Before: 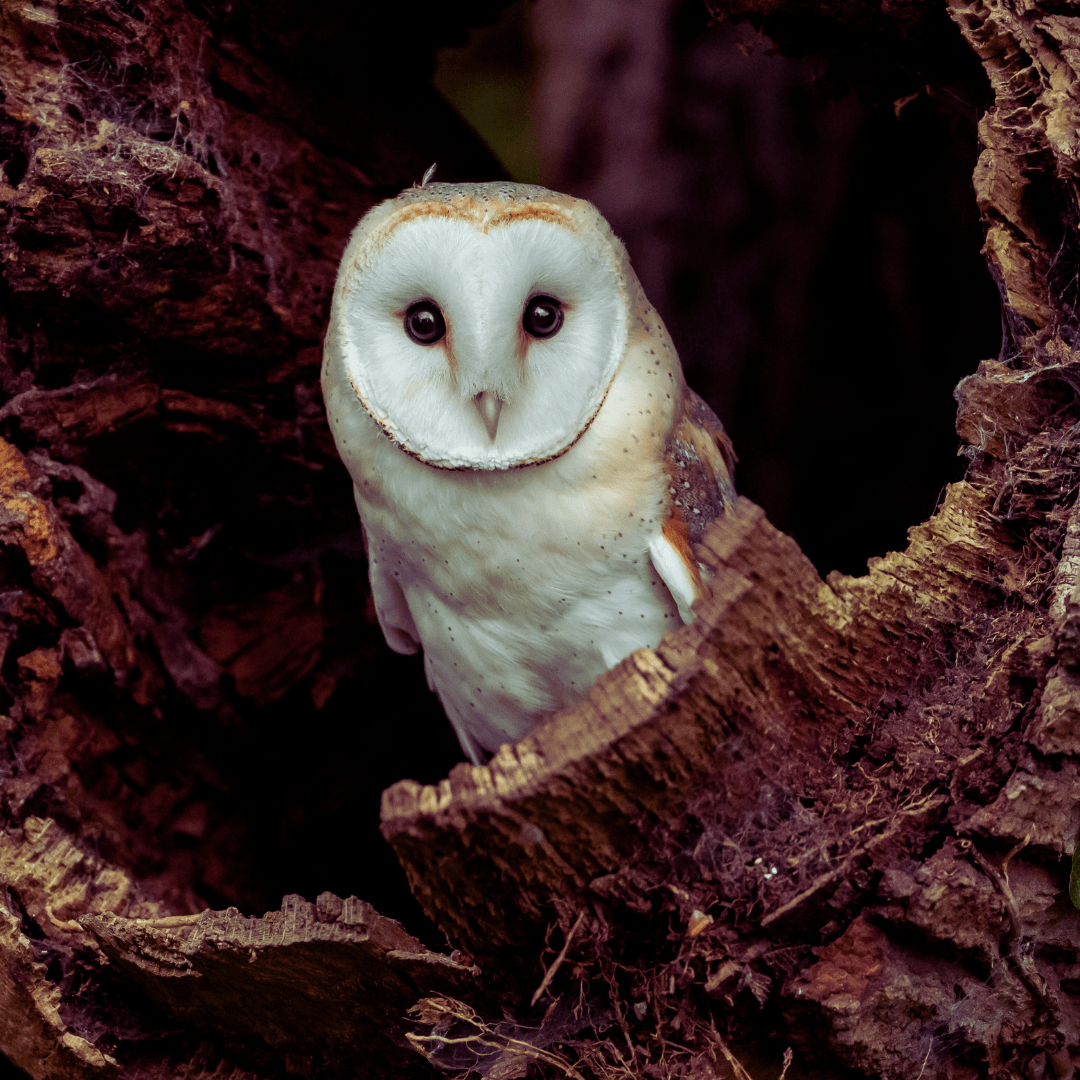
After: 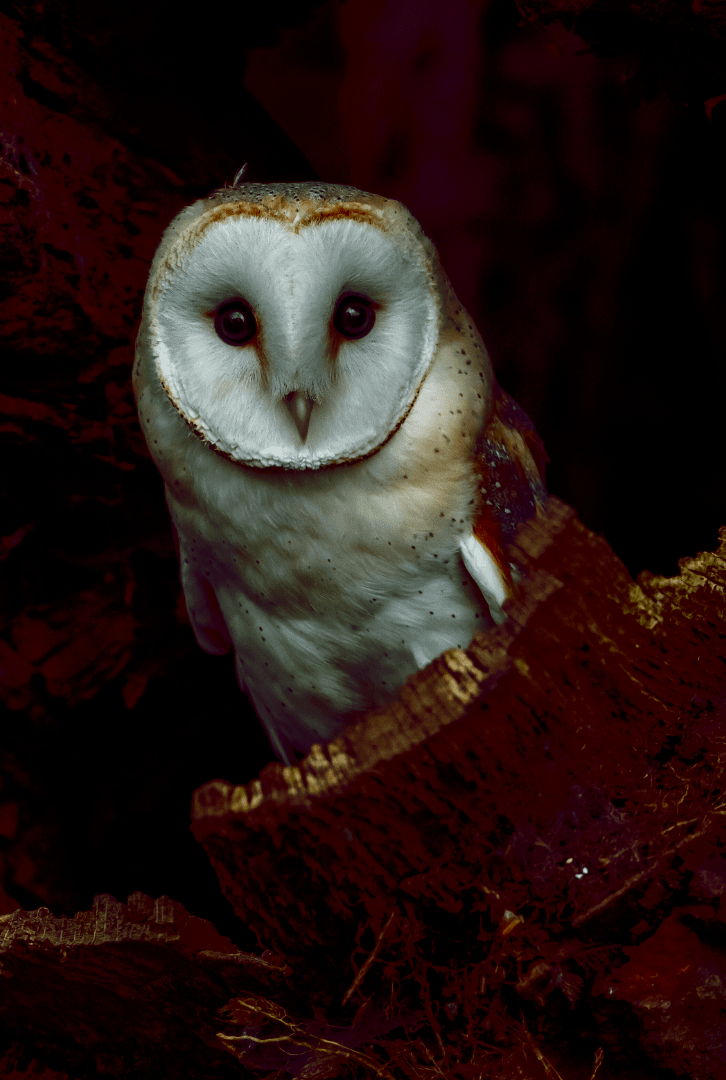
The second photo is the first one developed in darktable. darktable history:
contrast brightness saturation: contrast 0.092, brightness -0.601, saturation 0.173
crop and rotate: left 17.531%, right 15.245%
